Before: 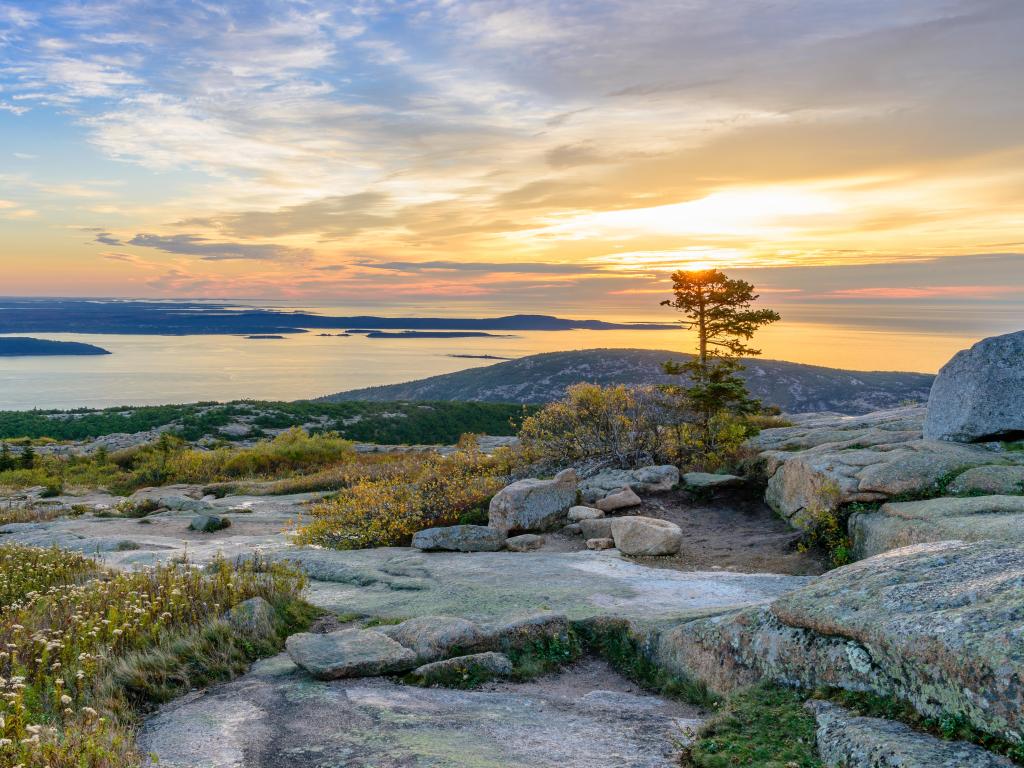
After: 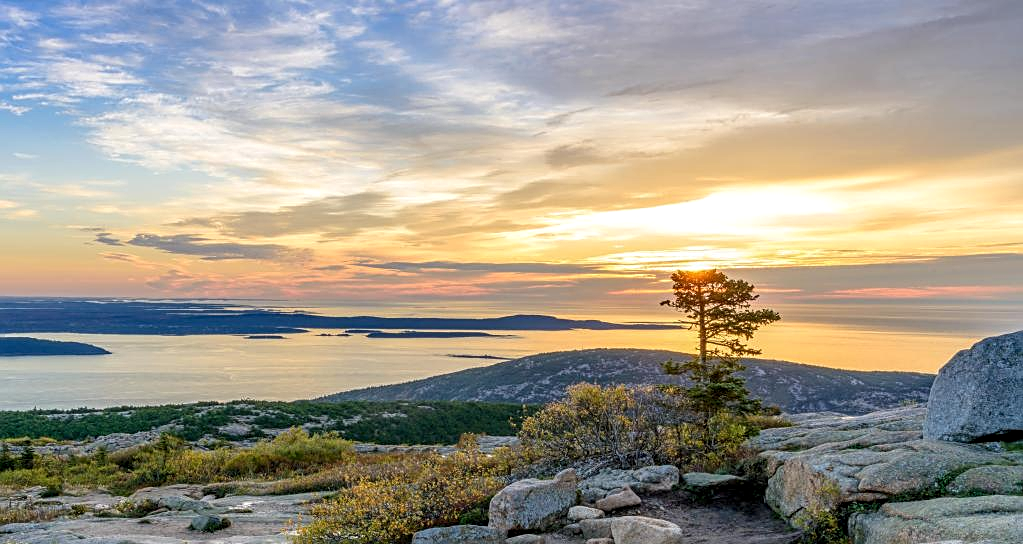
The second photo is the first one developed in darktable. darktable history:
crop: bottom 29.127%
sharpen: on, module defaults
local contrast: on, module defaults
